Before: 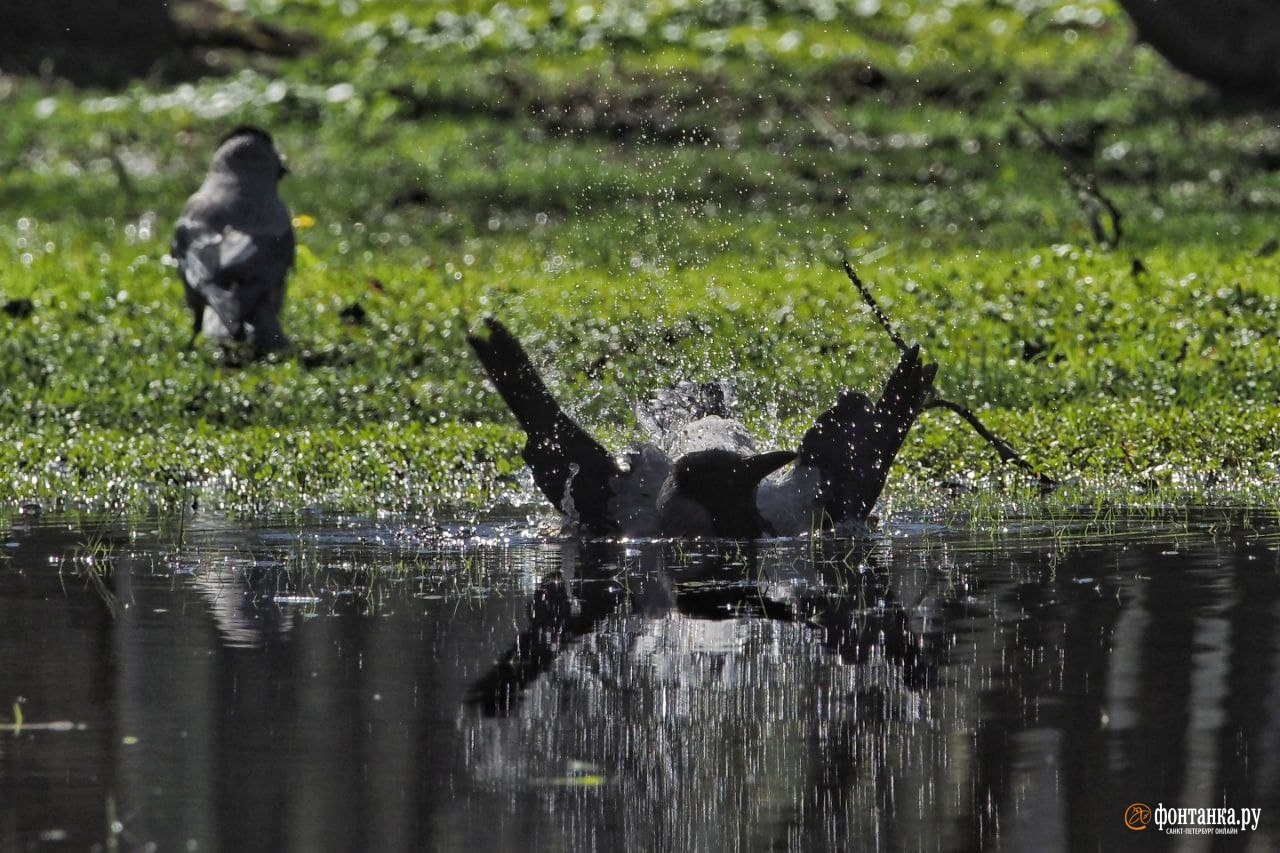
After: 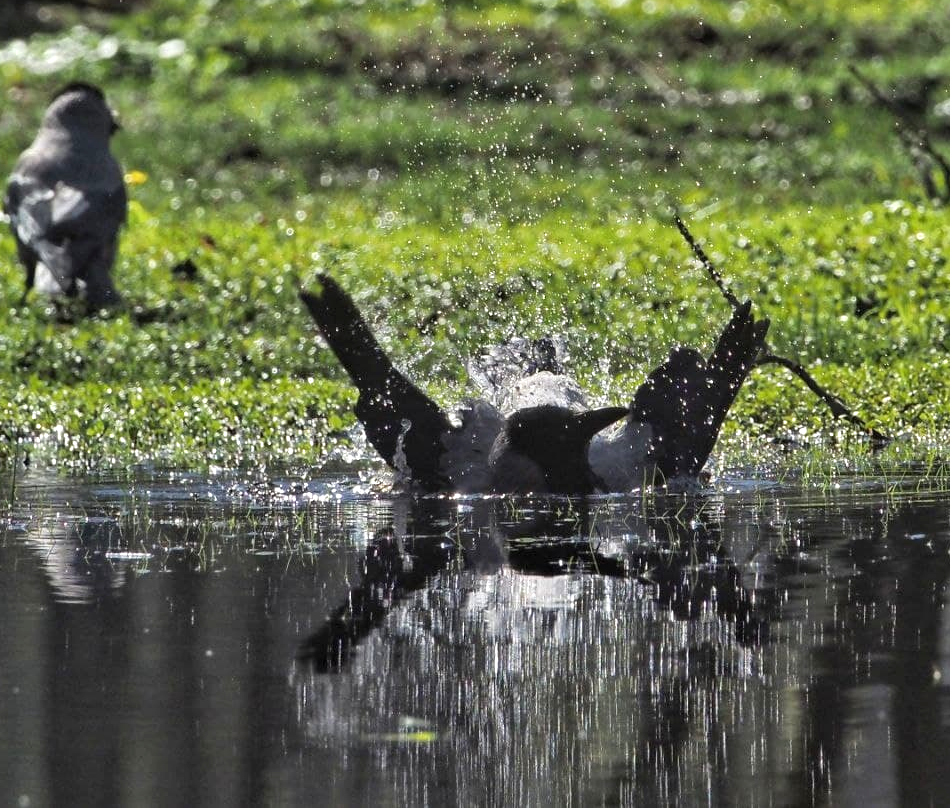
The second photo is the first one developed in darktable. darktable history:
exposure: exposure 0.6 EV, compensate highlight preservation false
crop and rotate: left 13.15%, top 5.251%, right 12.609%
